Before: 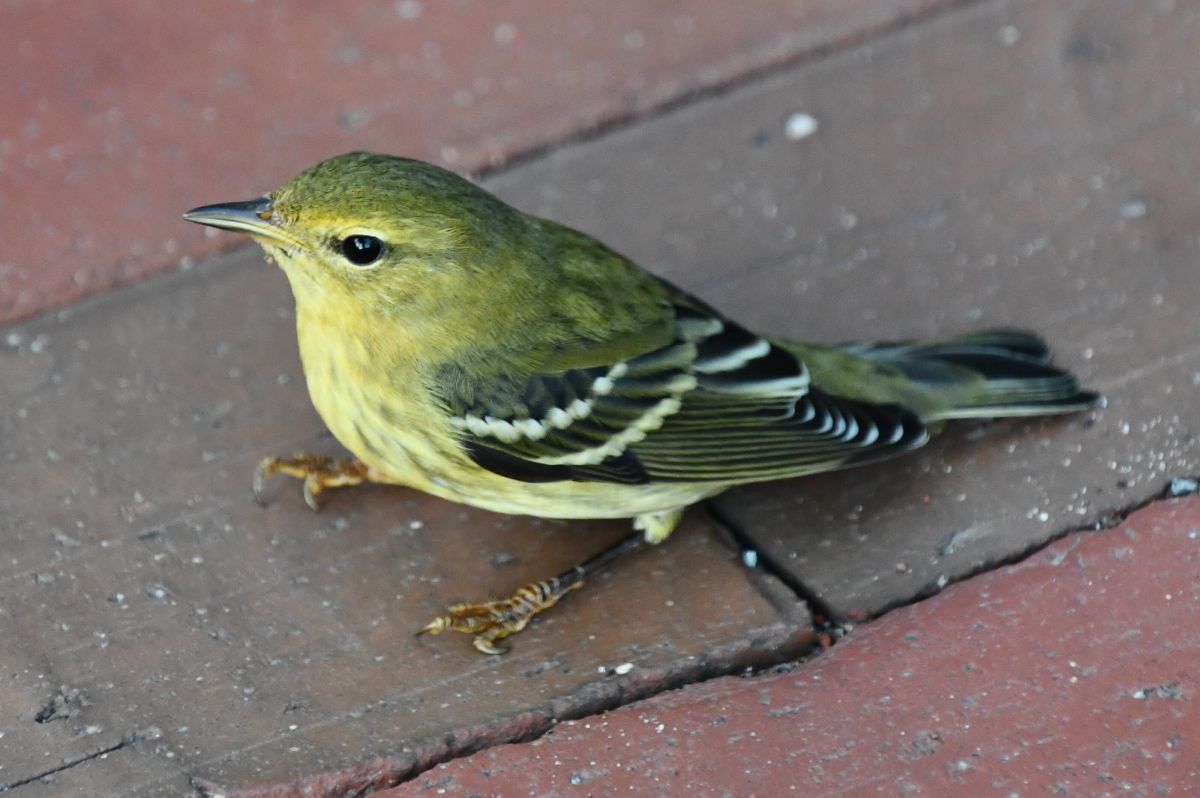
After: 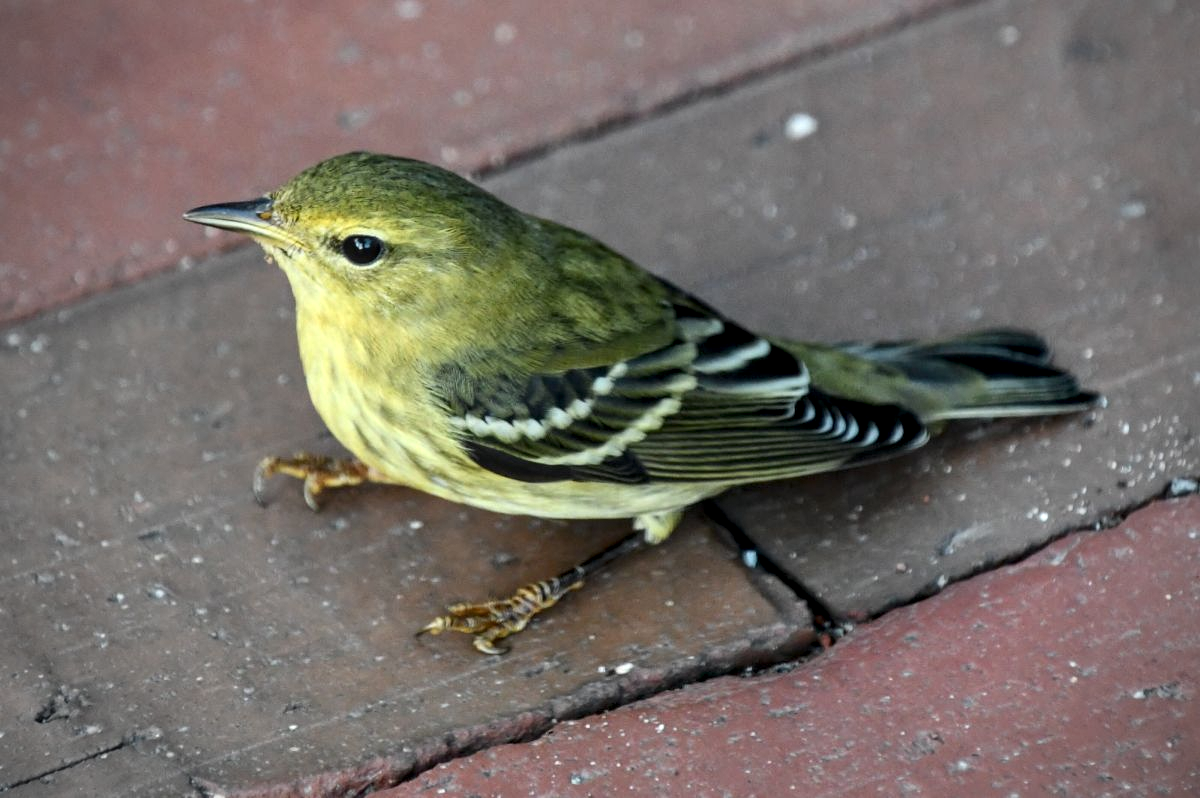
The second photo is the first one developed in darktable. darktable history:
local contrast: detail 142%
vignetting: on, module defaults
